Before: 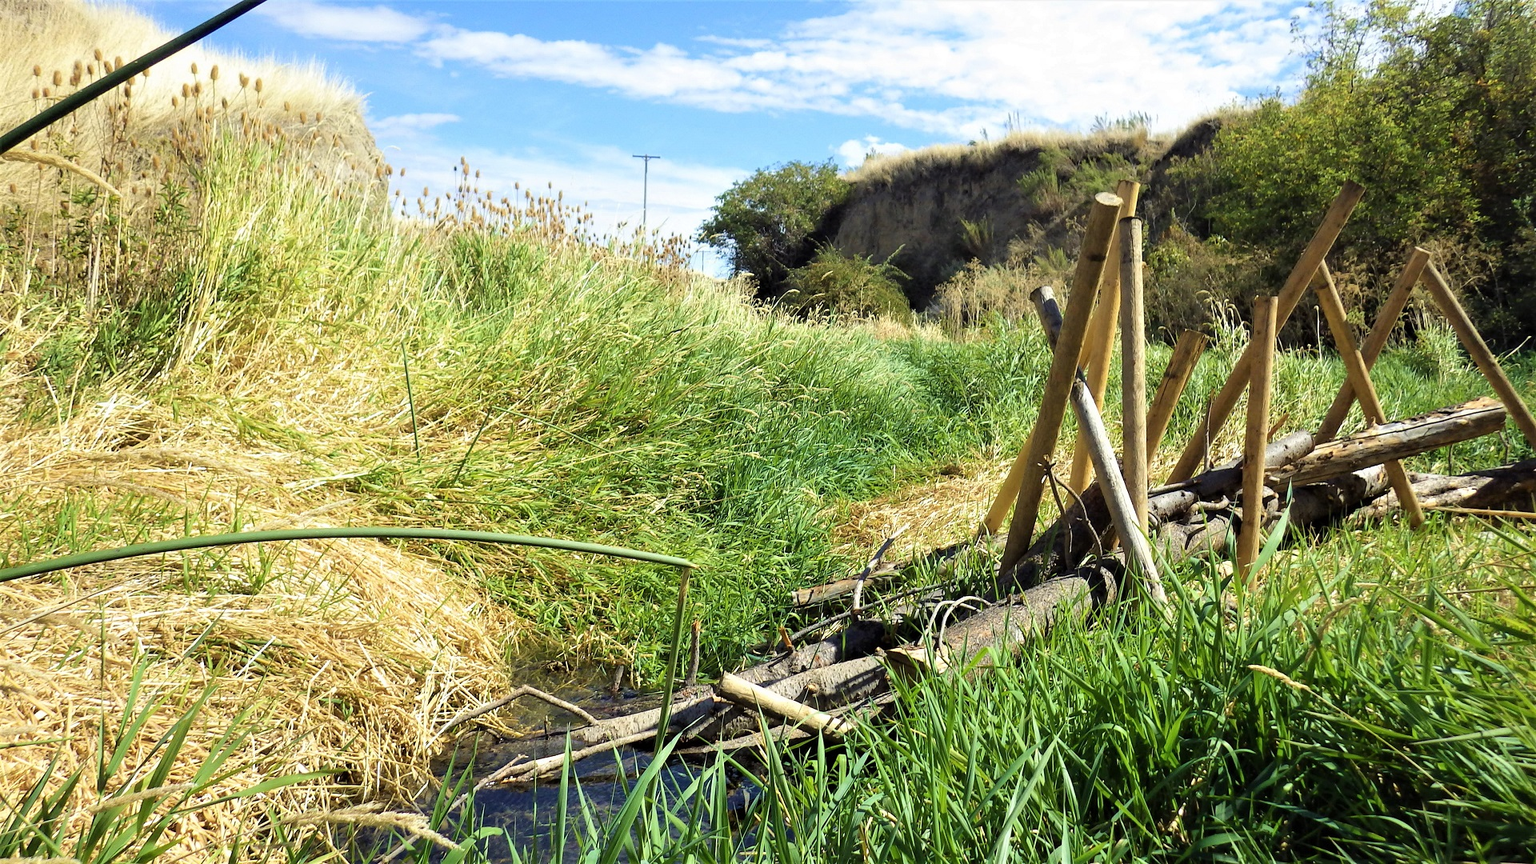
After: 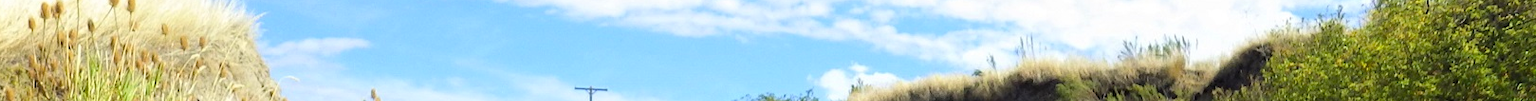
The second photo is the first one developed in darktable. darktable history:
crop and rotate: left 9.644%, top 9.491%, right 6.021%, bottom 80.509%
color balance: output saturation 110%
